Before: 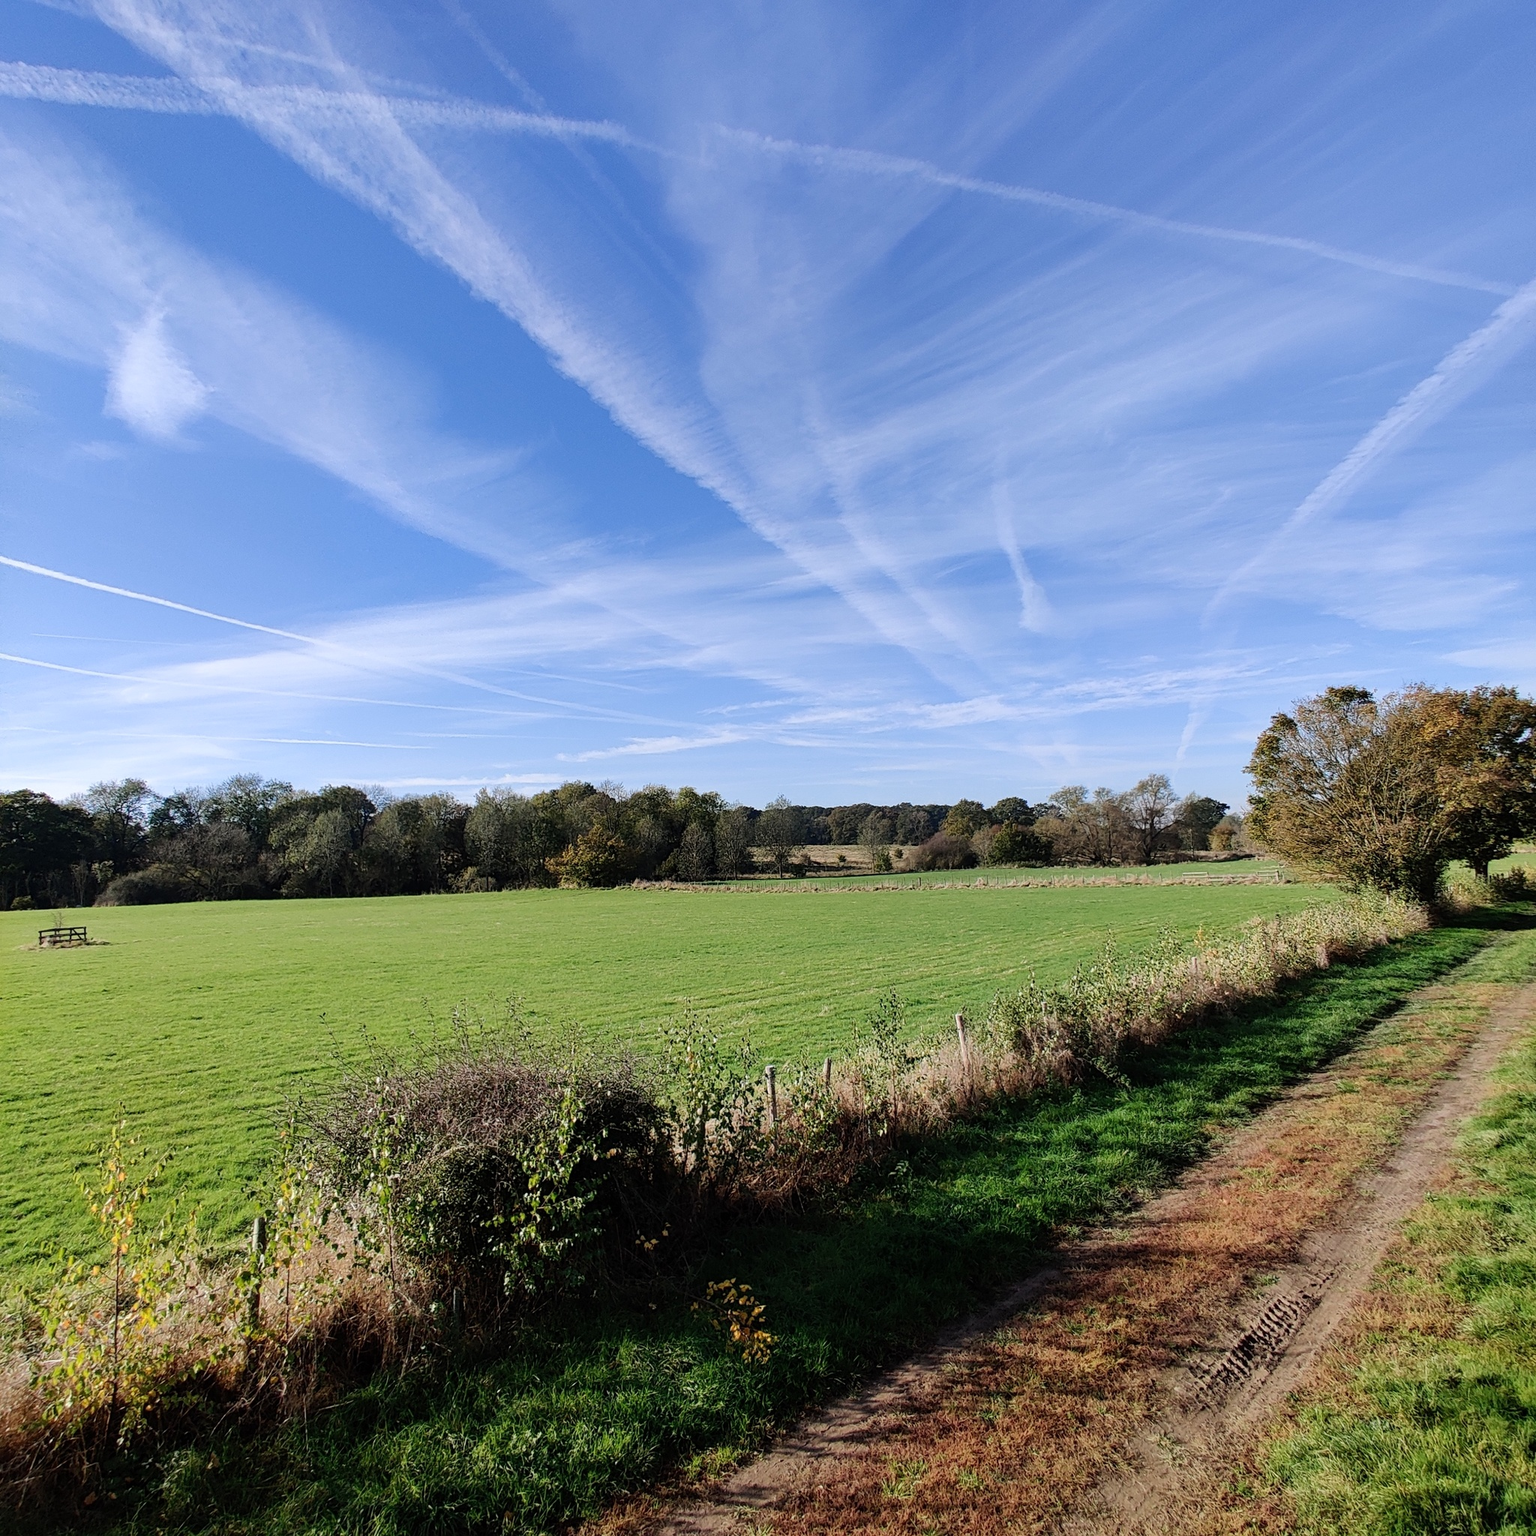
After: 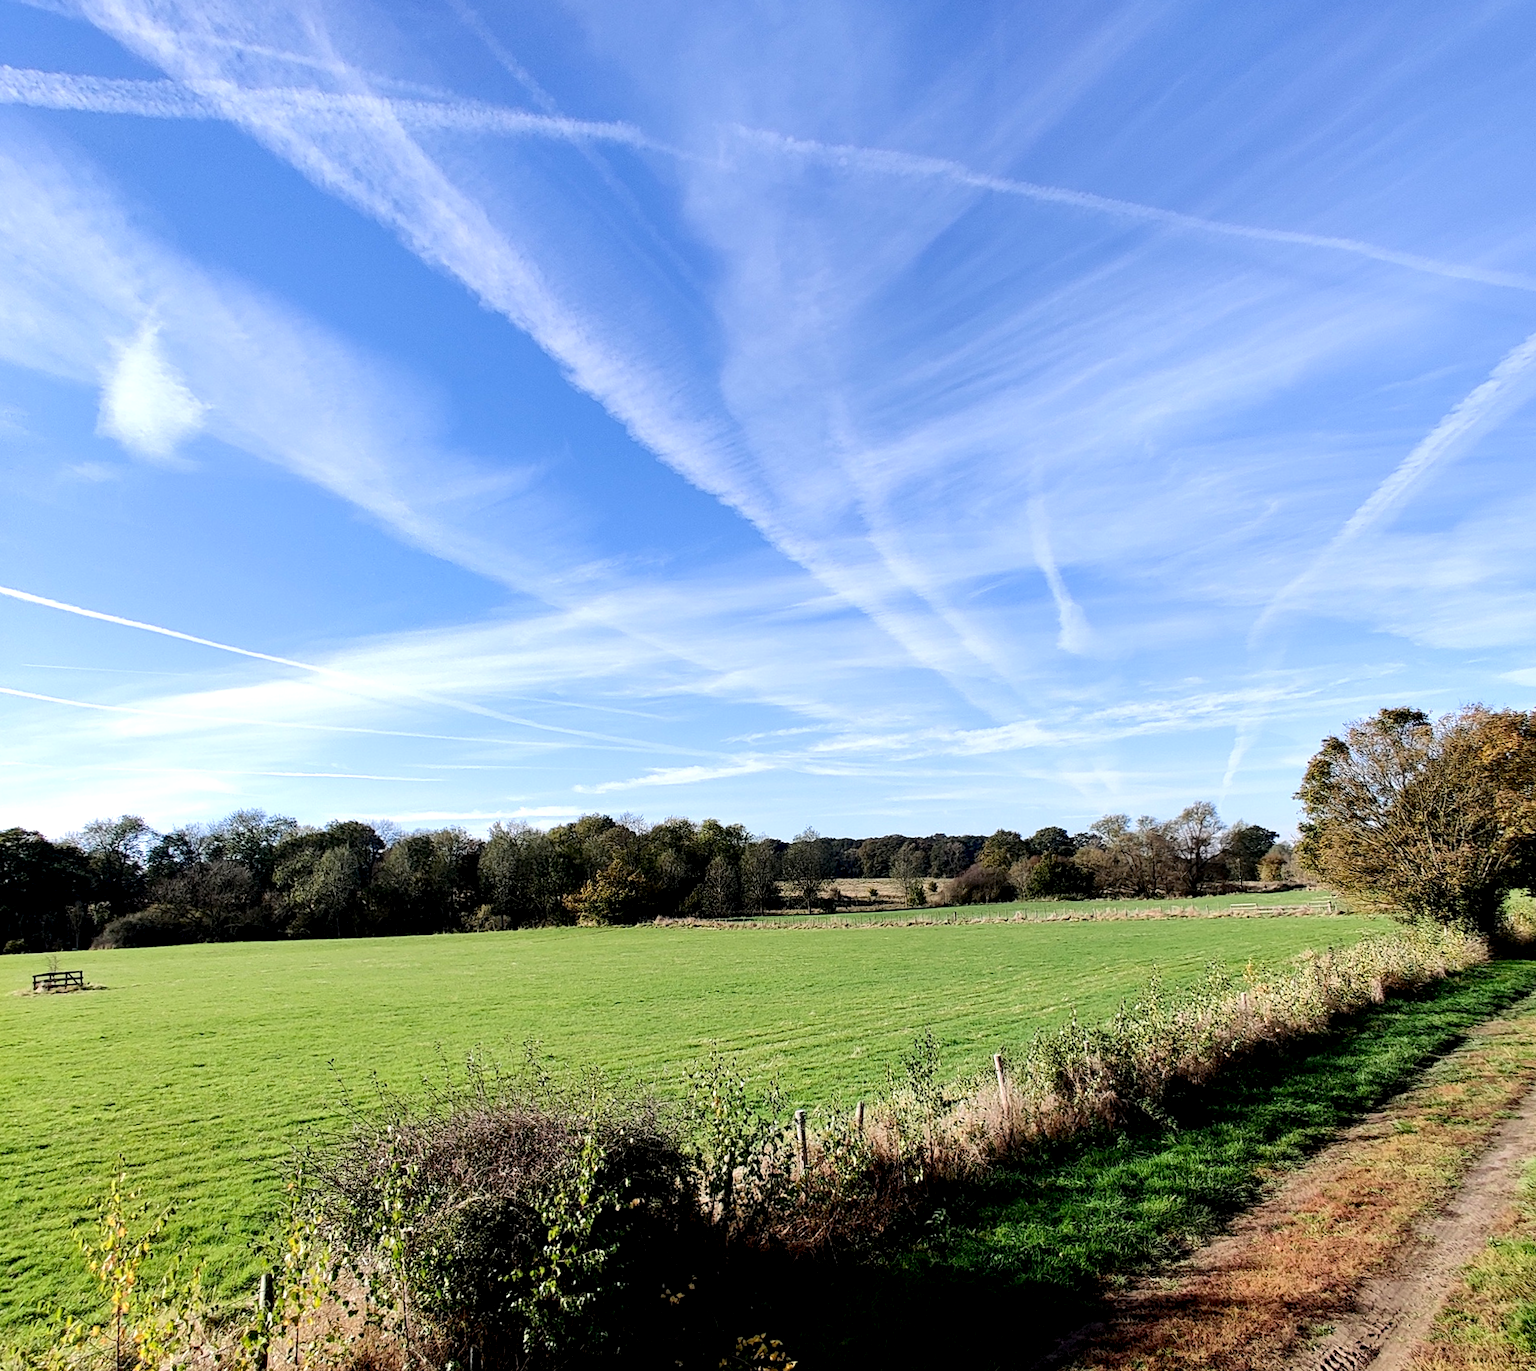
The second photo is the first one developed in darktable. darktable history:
tone equalizer: -8 EV -0.392 EV, -7 EV -0.376 EV, -6 EV -0.295 EV, -5 EV -0.226 EV, -3 EV 0.241 EV, -2 EV 0.341 EV, -1 EV 0.403 EV, +0 EV 0.401 EV, edges refinement/feathering 500, mask exposure compensation -1.57 EV, preserve details no
exposure: black level correction 0.009, exposure 0.106 EV, compensate highlight preservation false
crop and rotate: angle 0.489°, left 0.207%, right 3.474%, bottom 14.065%
